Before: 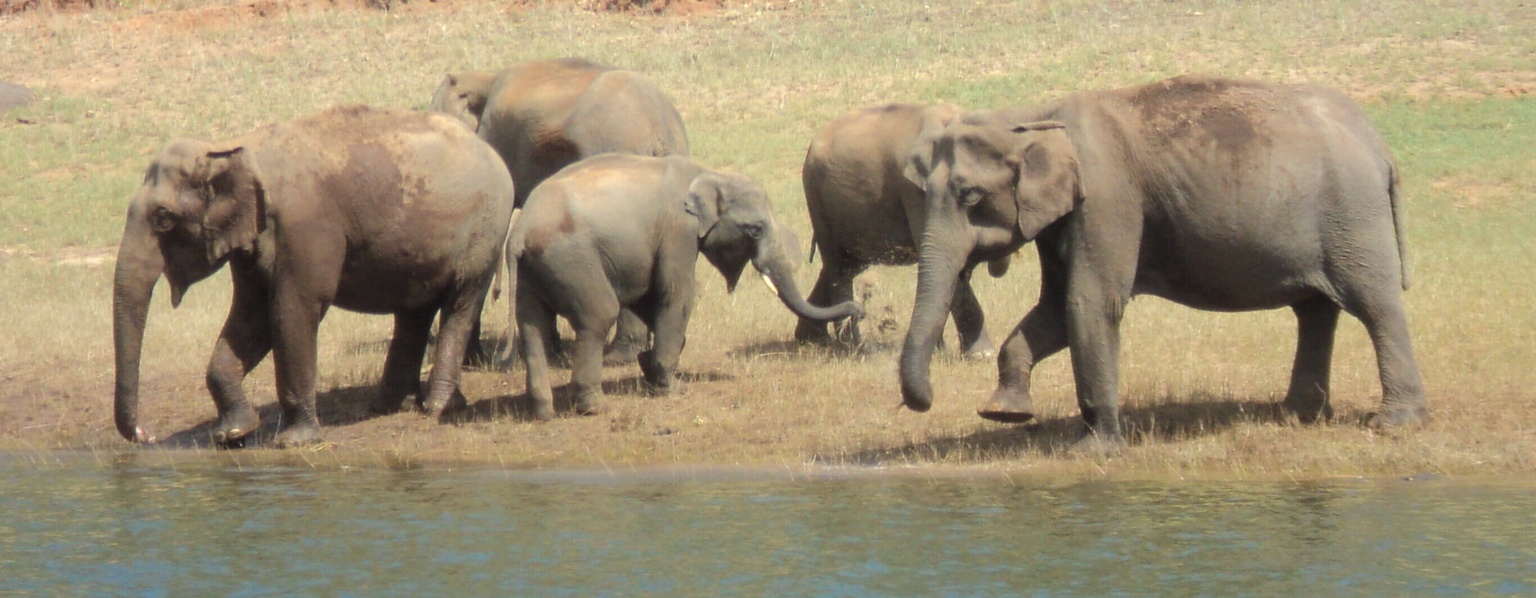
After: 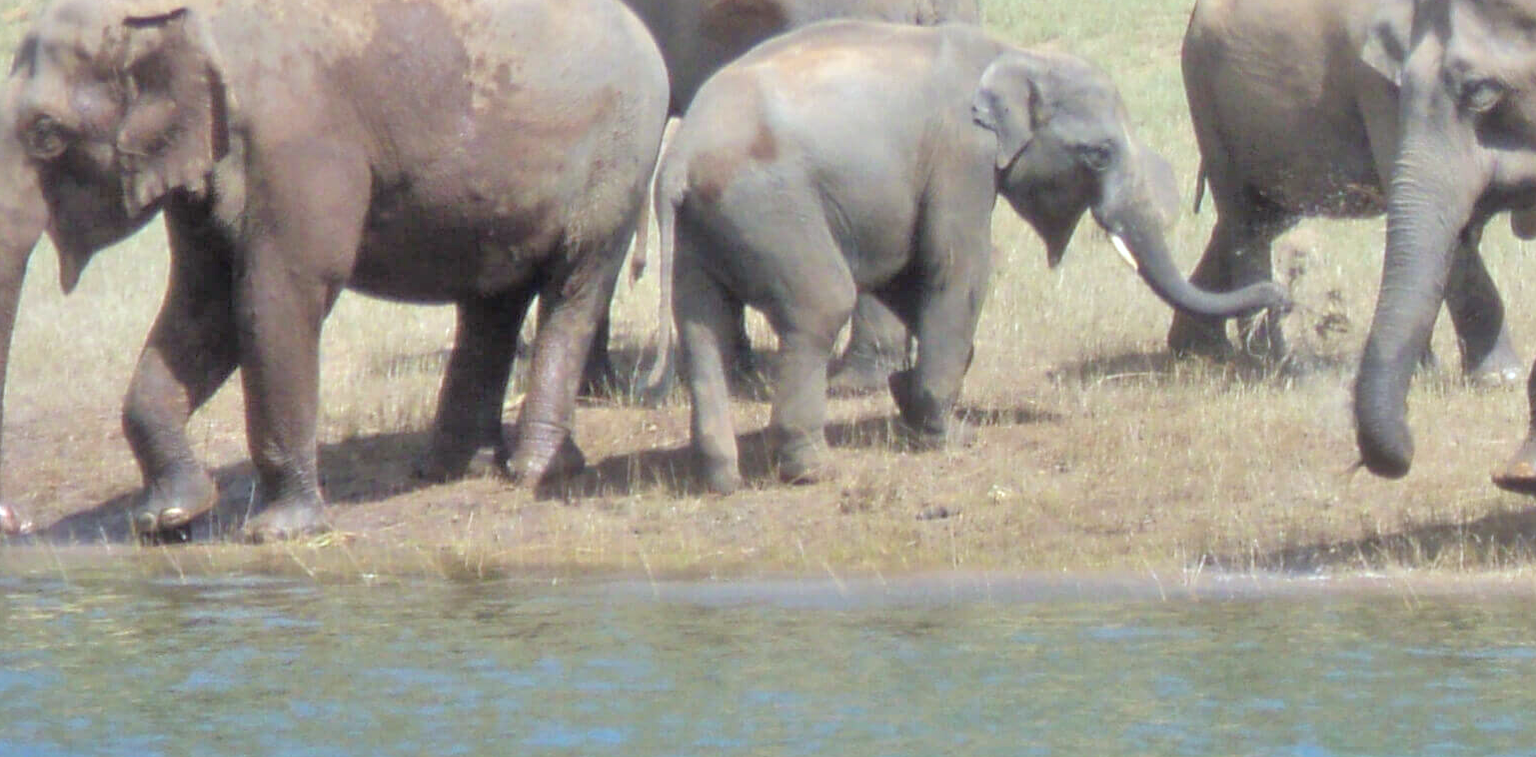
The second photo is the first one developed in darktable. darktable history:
tone equalizer: -7 EV 0.15 EV, -6 EV 0.6 EV, -5 EV 1.15 EV, -4 EV 1.33 EV, -3 EV 1.15 EV, -2 EV 0.6 EV, -1 EV 0.15 EV, mask exposure compensation -0.5 EV
crop: left 8.966%, top 23.852%, right 34.699%, bottom 4.703%
white balance: red 0.948, green 1.02, blue 1.176
